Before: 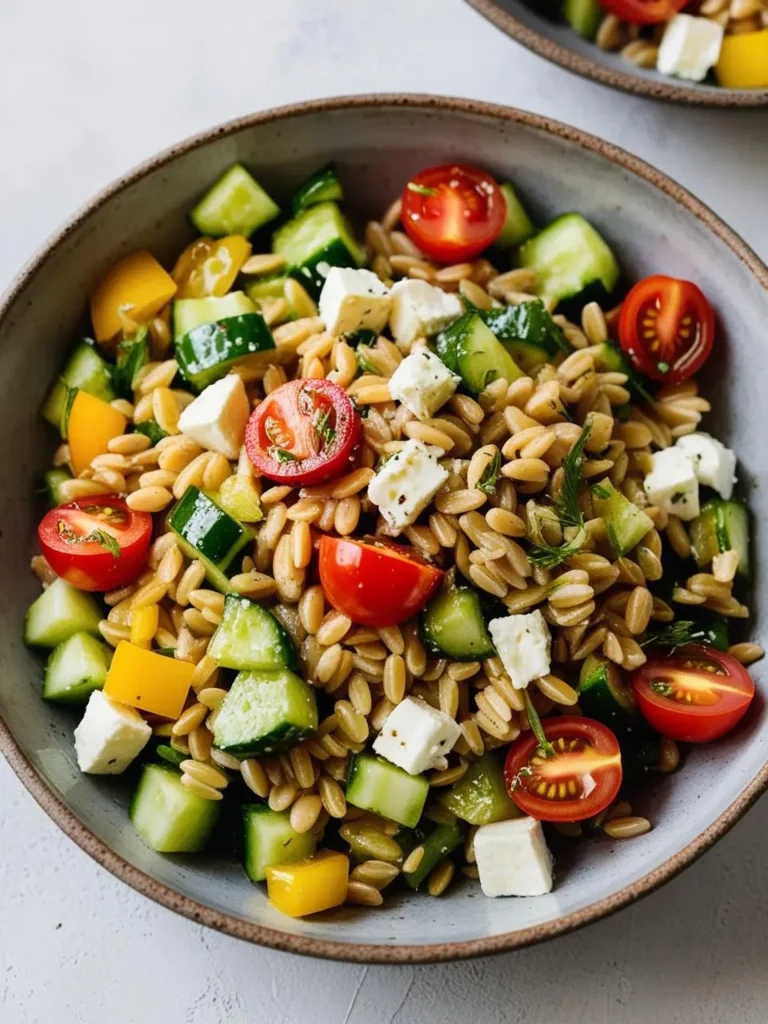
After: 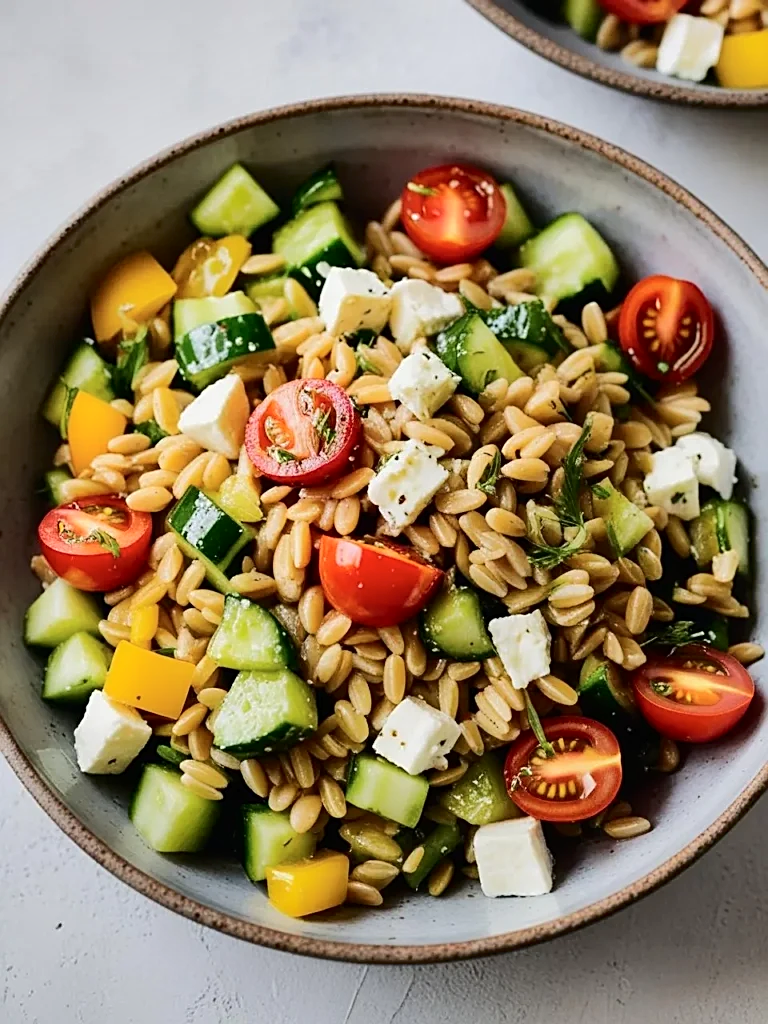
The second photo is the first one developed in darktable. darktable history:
exposure: black level correction 0.001, compensate exposure bias true, compensate highlight preservation false
shadows and highlights: radius 117.04, shadows 41.92, highlights -61.89, soften with gaussian
tone curve: curves: ch0 [(0, 0) (0.003, 0.009) (0.011, 0.013) (0.025, 0.022) (0.044, 0.039) (0.069, 0.055) (0.1, 0.077) (0.136, 0.113) (0.177, 0.158) (0.224, 0.213) (0.277, 0.289) (0.335, 0.367) (0.399, 0.451) (0.468, 0.532) (0.543, 0.615) (0.623, 0.696) (0.709, 0.755) (0.801, 0.818) (0.898, 0.893) (1, 1)], color space Lab, independent channels, preserve colors none
sharpen: on, module defaults
